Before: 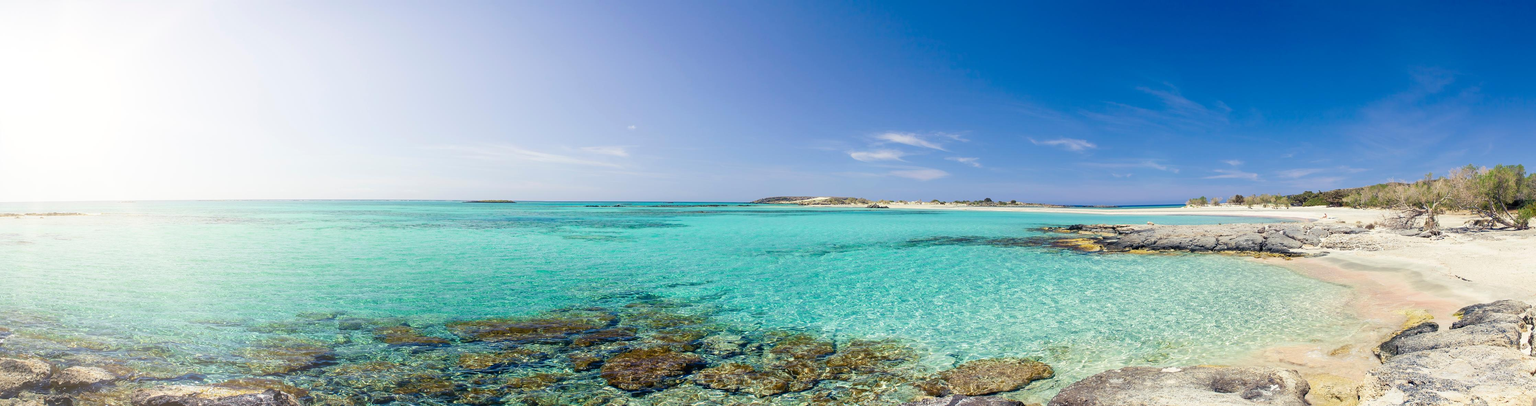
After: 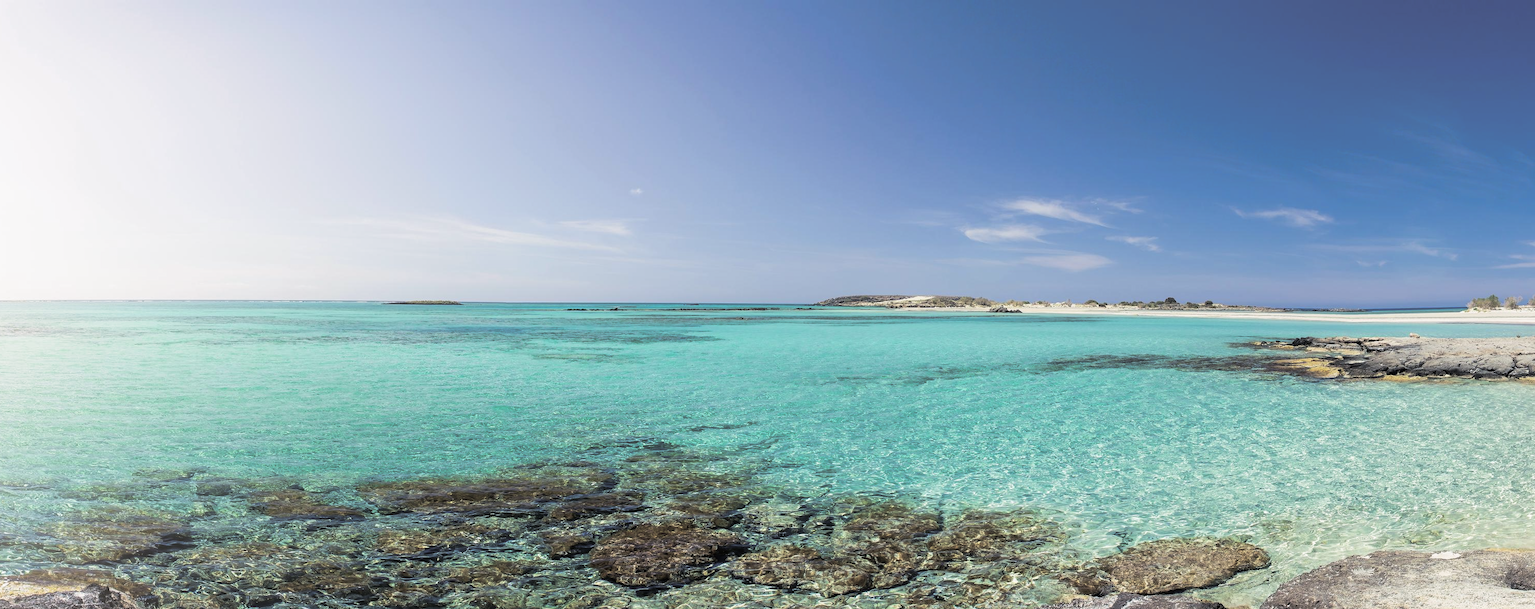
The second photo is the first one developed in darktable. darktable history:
crop and rotate: left 13.537%, right 19.796%
split-toning: shadows › hue 36°, shadows › saturation 0.05, highlights › hue 10.8°, highlights › saturation 0.15, compress 40%
color balance: input saturation 80.07%
